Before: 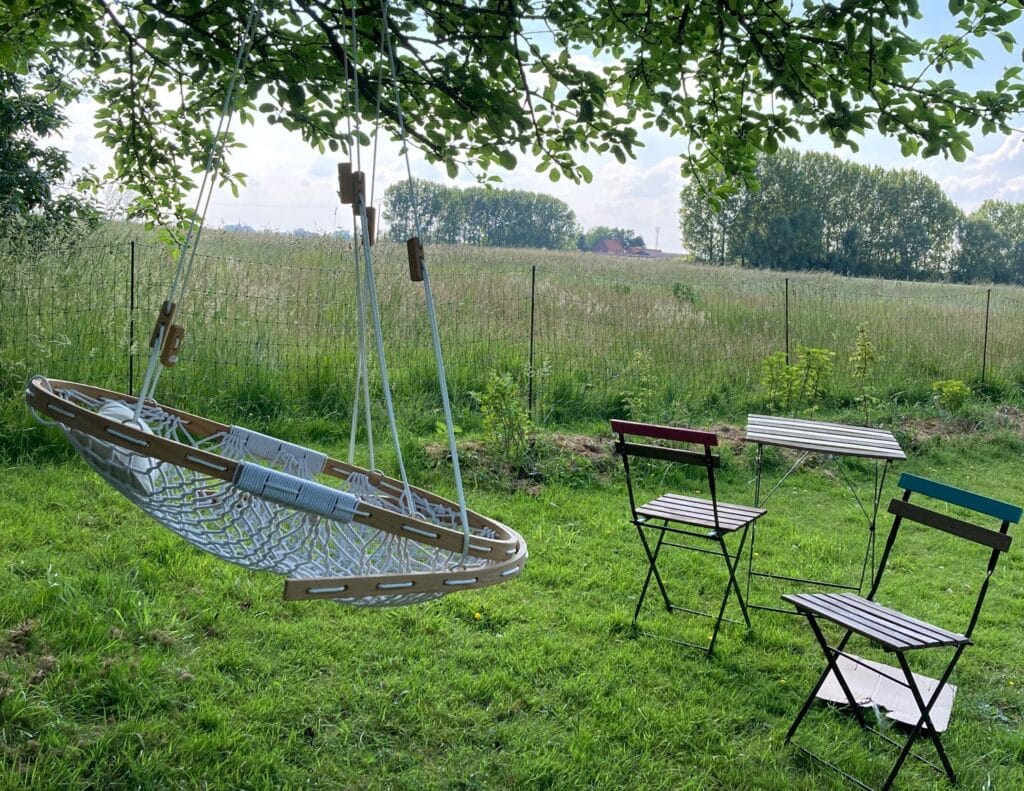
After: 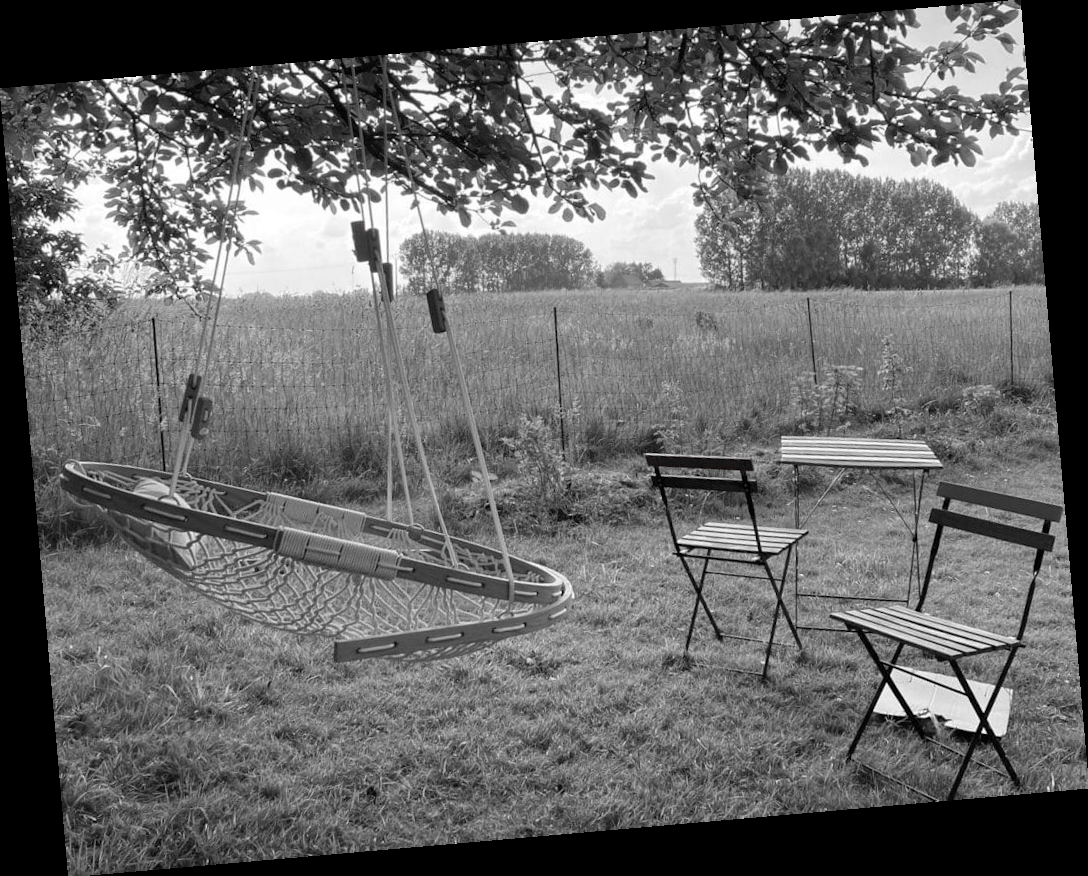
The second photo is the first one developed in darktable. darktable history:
rotate and perspective: rotation -4.98°, automatic cropping off
color zones: curves: ch1 [(0, 0.006) (0.094, 0.285) (0.171, 0.001) (0.429, 0.001) (0.571, 0.003) (0.714, 0.004) (0.857, 0.004) (1, 0.006)]
